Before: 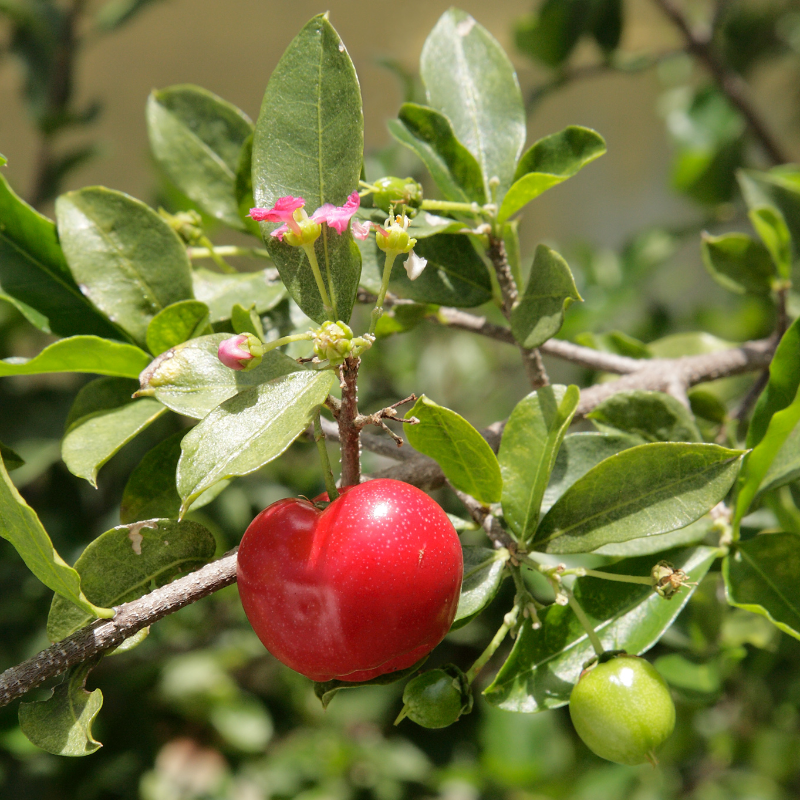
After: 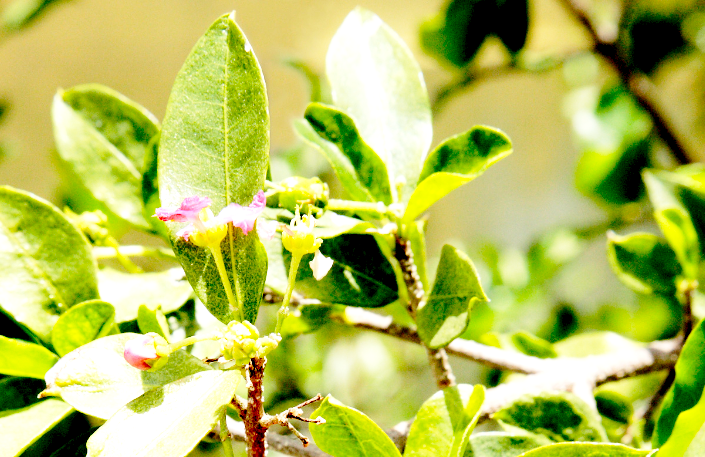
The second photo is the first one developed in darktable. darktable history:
crop and rotate: left 11.812%, bottom 42.776%
exposure: black level correction 0.035, exposure 0.9 EV, compensate highlight preservation false
base curve: curves: ch0 [(0, 0) (0.028, 0.03) (0.121, 0.232) (0.46, 0.748) (0.859, 0.968) (1, 1)], preserve colors none
